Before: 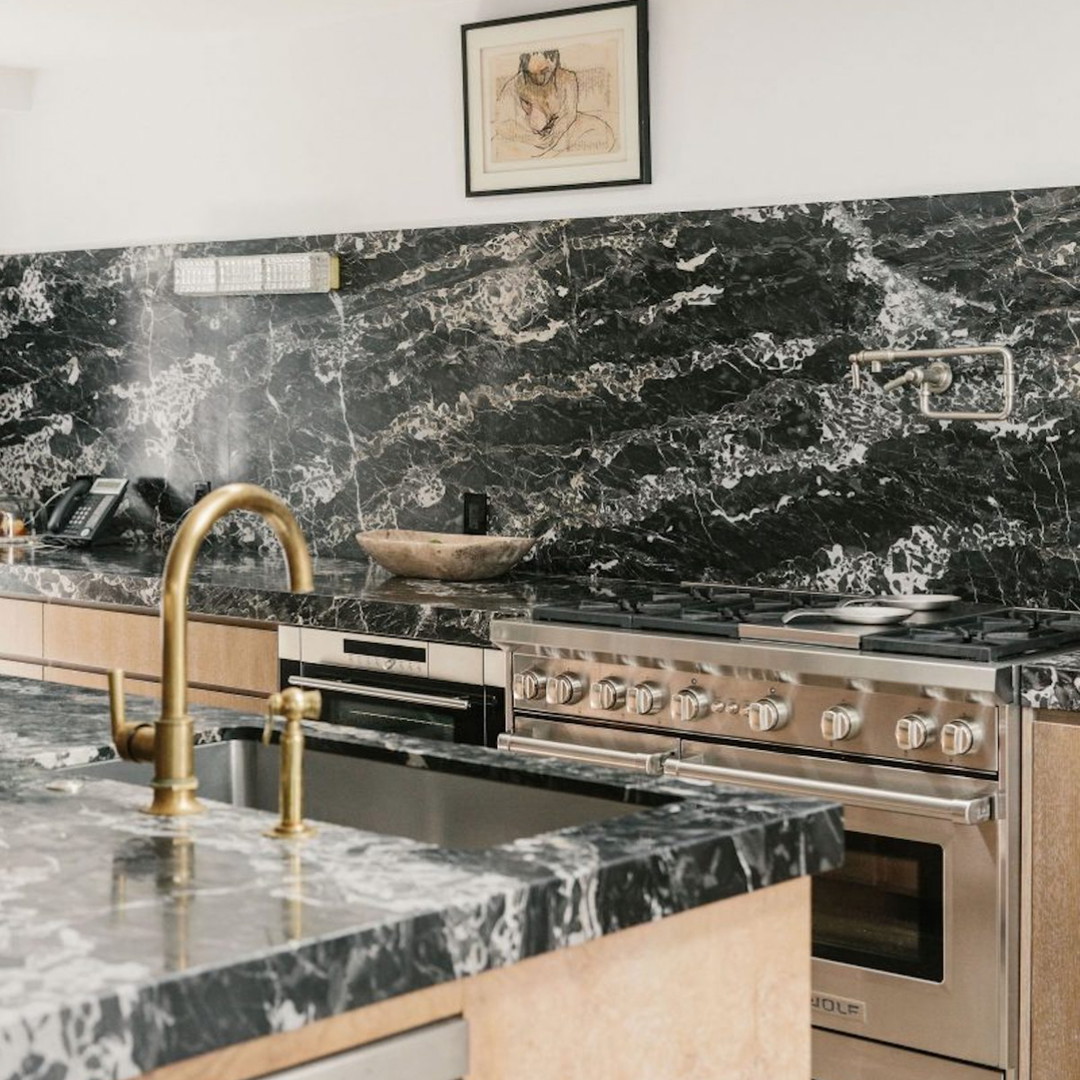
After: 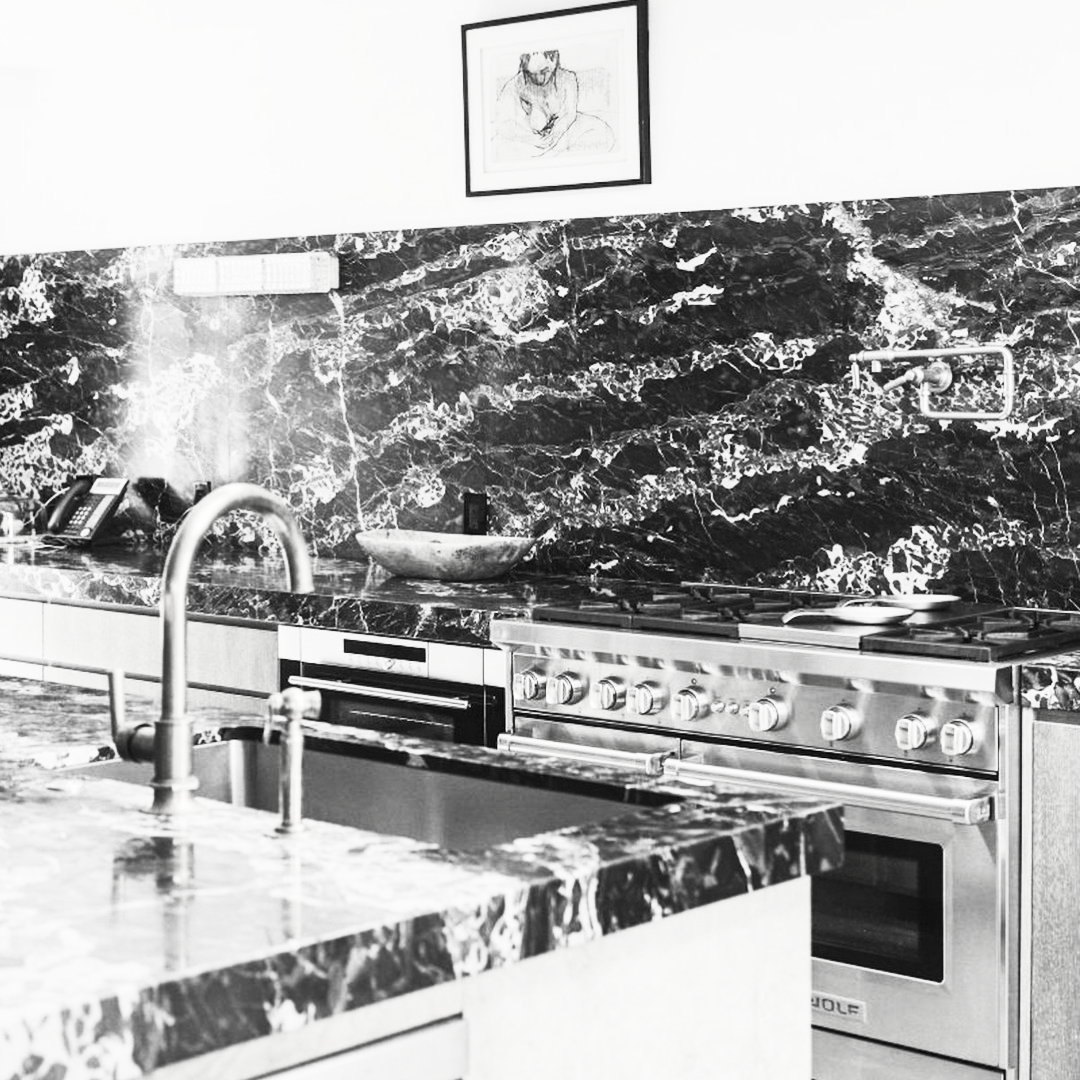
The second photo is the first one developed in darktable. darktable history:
contrast brightness saturation: contrast 0.523, brightness 0.457, saturation -0.99
color balance rgb: linear chroma grading › shadows -29.844%, linear chroma grading › global chroma 34.443%, perceptual saturation grading › global saturation 10.534%
